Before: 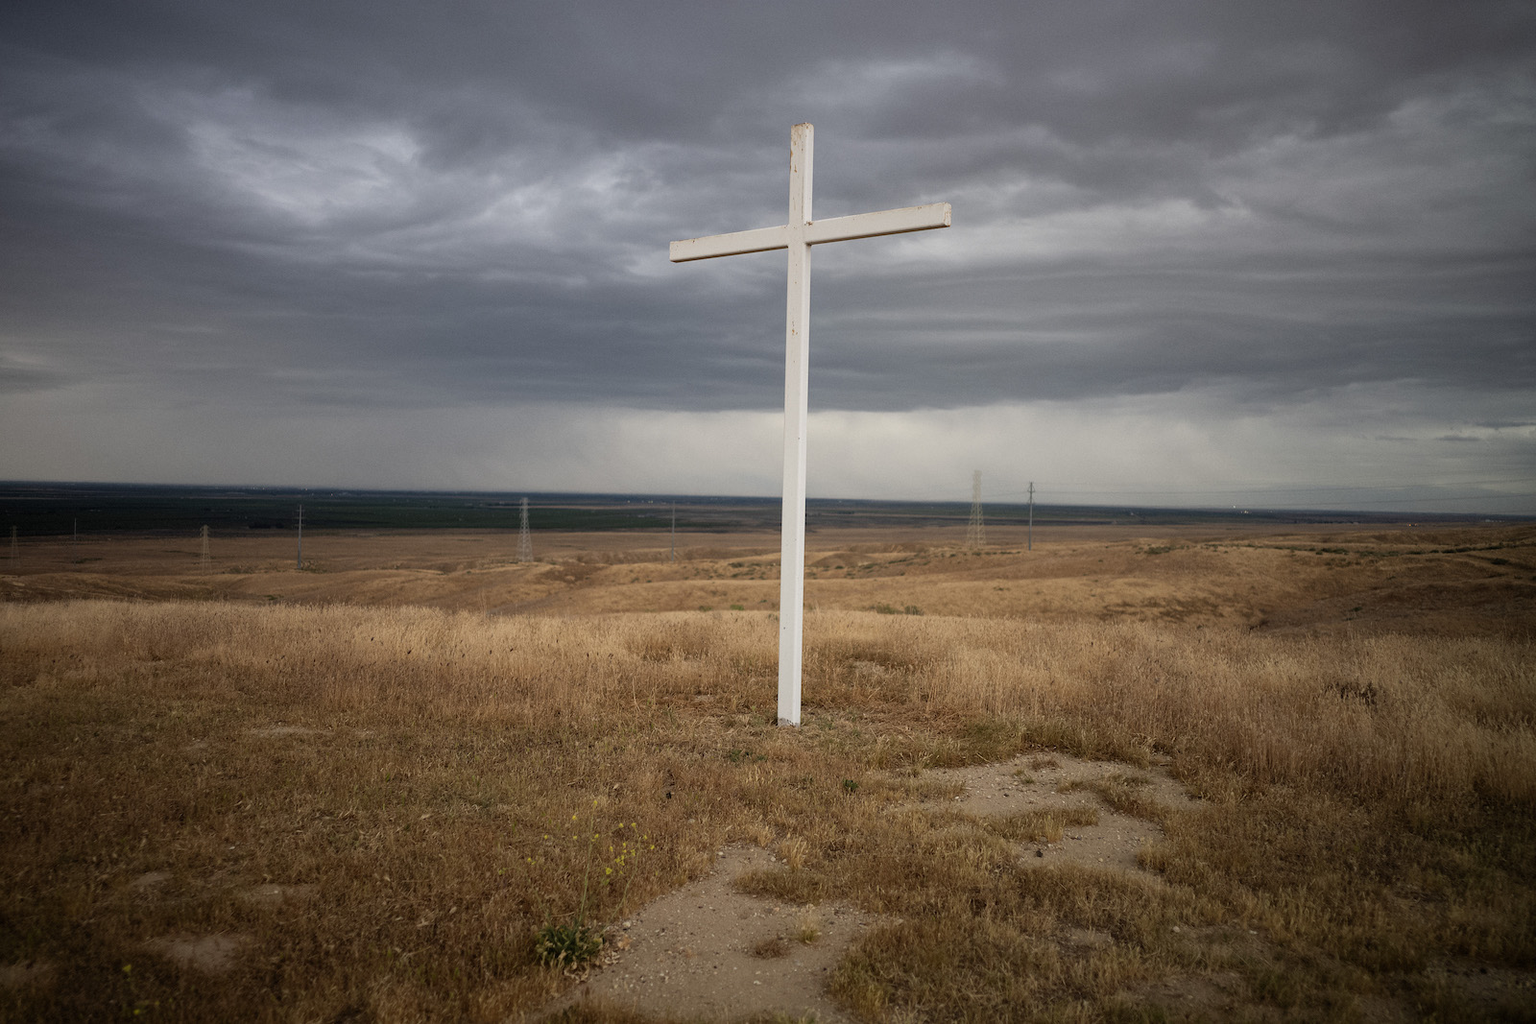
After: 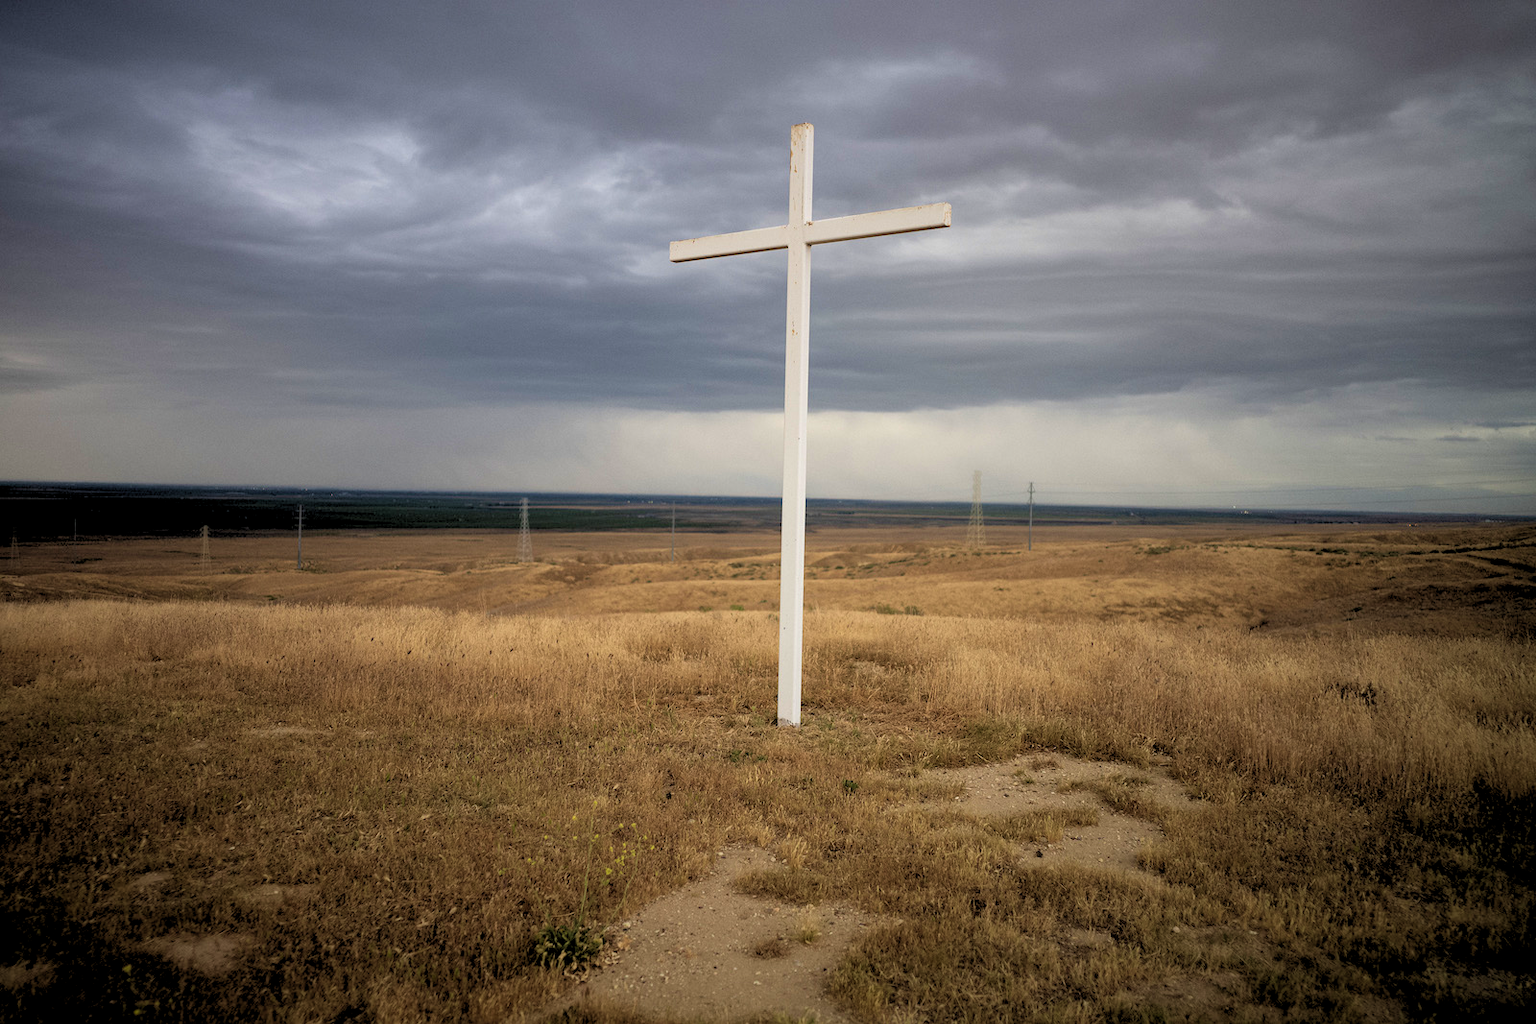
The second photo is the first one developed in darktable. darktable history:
velvia: strength 39.63%
rgb levels: levels [[0.013, 0.434, 0.89], [0, 0.5, 1], [0, 0.5, 1]]
